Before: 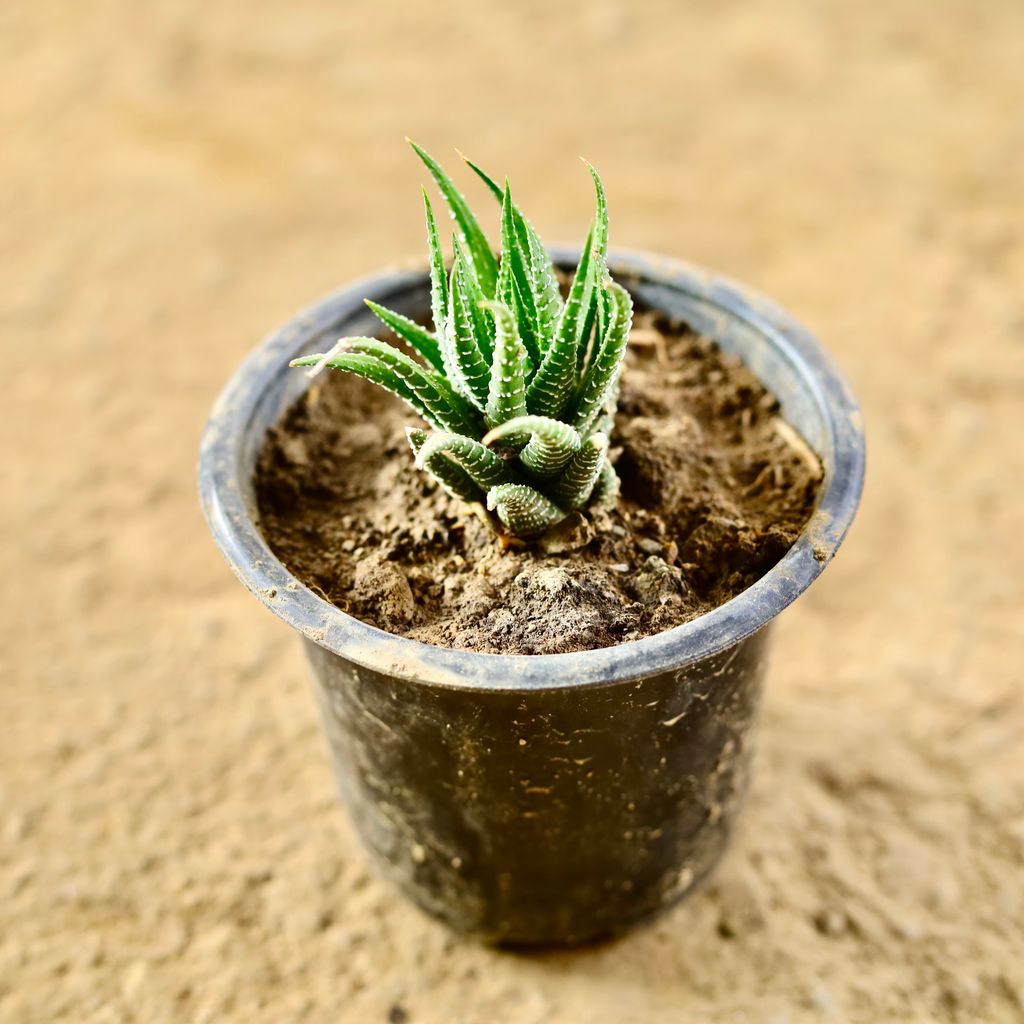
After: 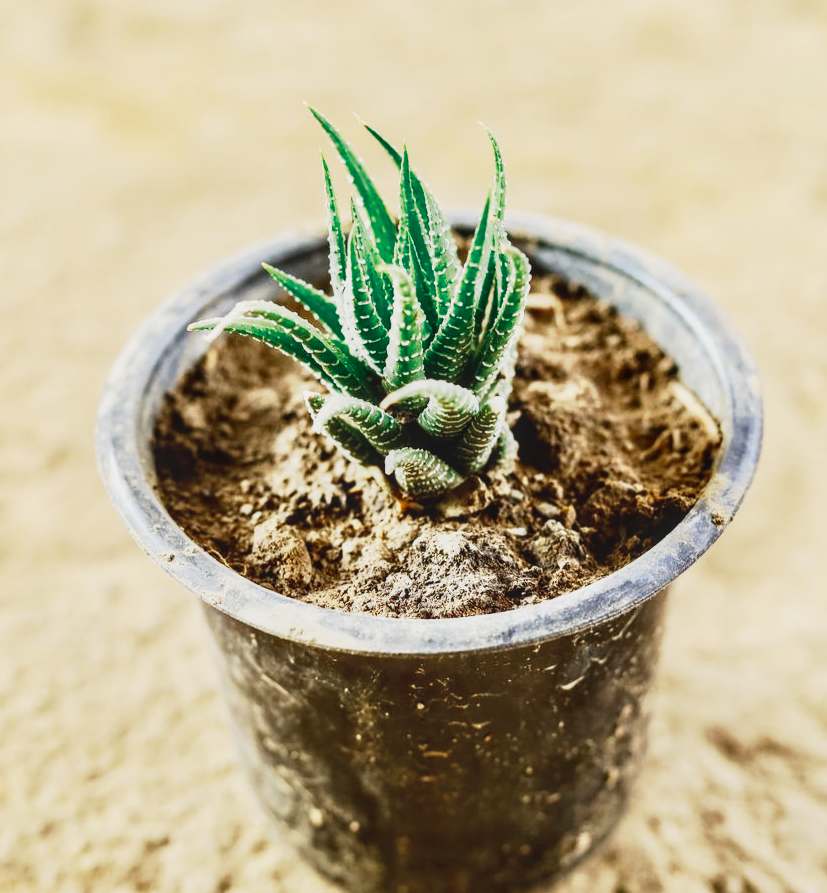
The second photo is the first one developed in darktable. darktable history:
crop: left 9.966%, top 3.563%, right 9.269%, bottom 9.148%
color zones: curves: ch0 [(0, 0.5) (0.125, 0.4) (0.25, 0.5) (0.375, 0.4) (0.5, 0.4) (0.625, 0.6) (0.75, 0.6) (0.875, 0.5)]; ch1 [(0, 0.35) (0.125, 0.45) (0.25, 0.35) (0.375, 0.35) (0.5, 0.35) (0.625, 0.35) (0.75, 0.45) (0.875, 0.35)]; ch2 [(0, 0.6) (0.125, 0.5) (0.25, 0.5) (0.375, 0.6) (0.5, 0.6) (0.625, 0.5) (0.75, 0.5) (0.875, 0.5)]
contrast brightness saturation: contrast -0.119
base curve: curves: ch0 [(0, 0) (0.005, 0.002) (0.193, 0.295) (0.399, 0.664) (0.75, 0.928) (1, 1)], preserve colors none
local contrast: on, module defaults
